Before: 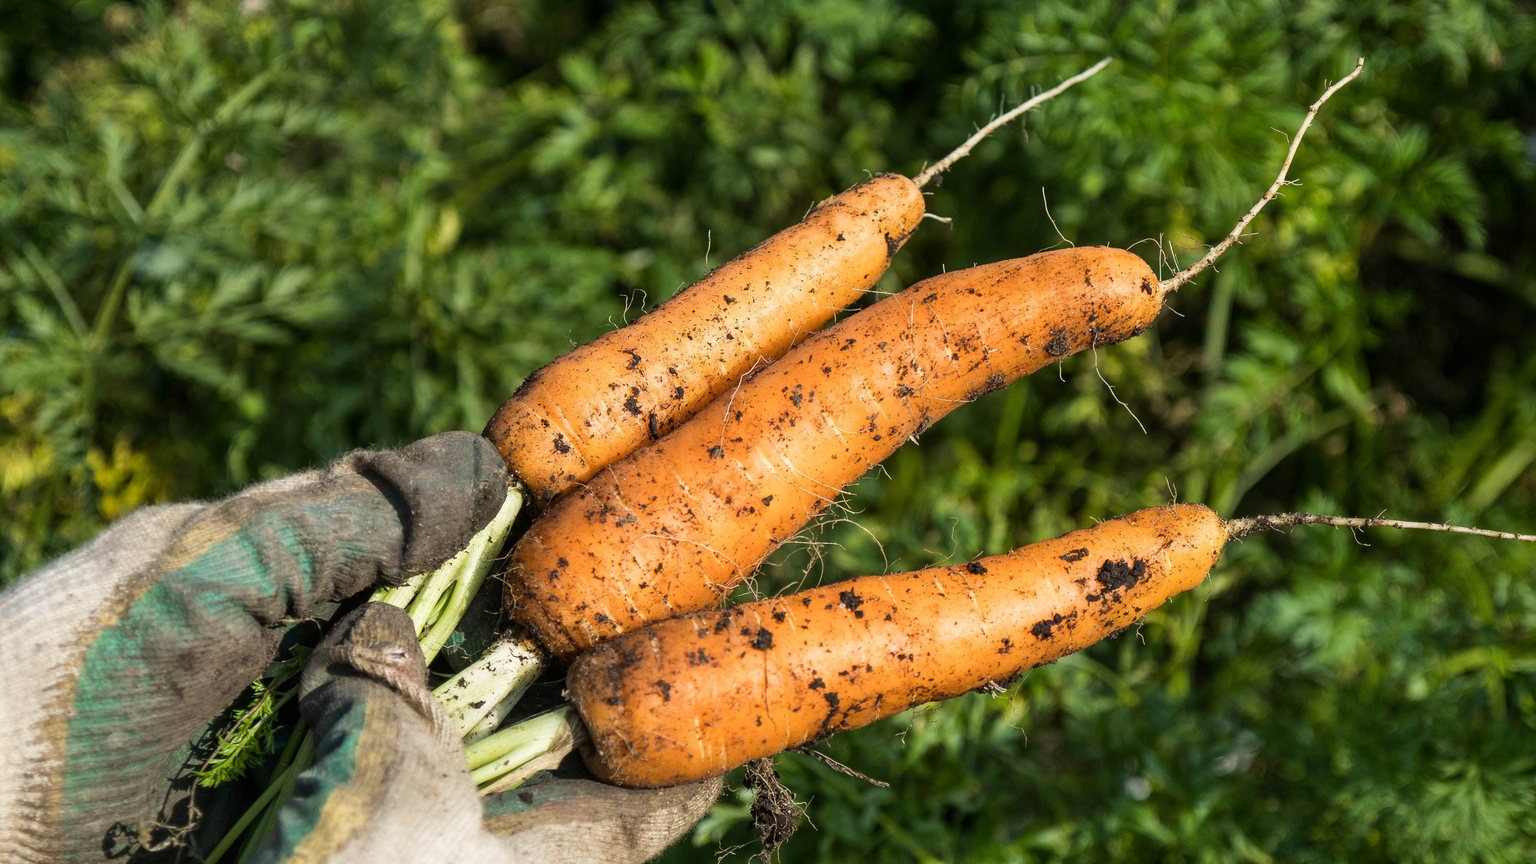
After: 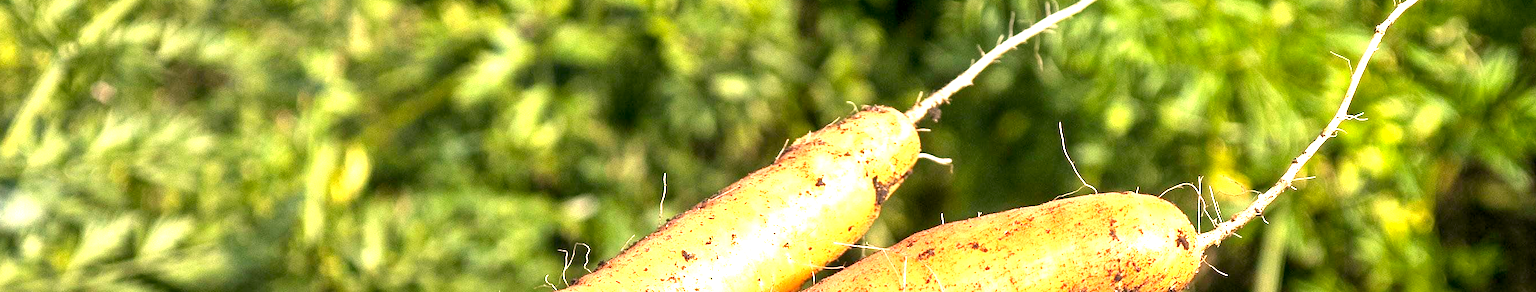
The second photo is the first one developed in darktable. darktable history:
color correction: highlights a* 14.71, highlights b* 4.76
exposure: black level correction 0.001, exposure 2 EV, compensate highlight preservation false
crop and rotate: left 9.698%, top 9.746%, right 5.909%, bottom 61.68%
